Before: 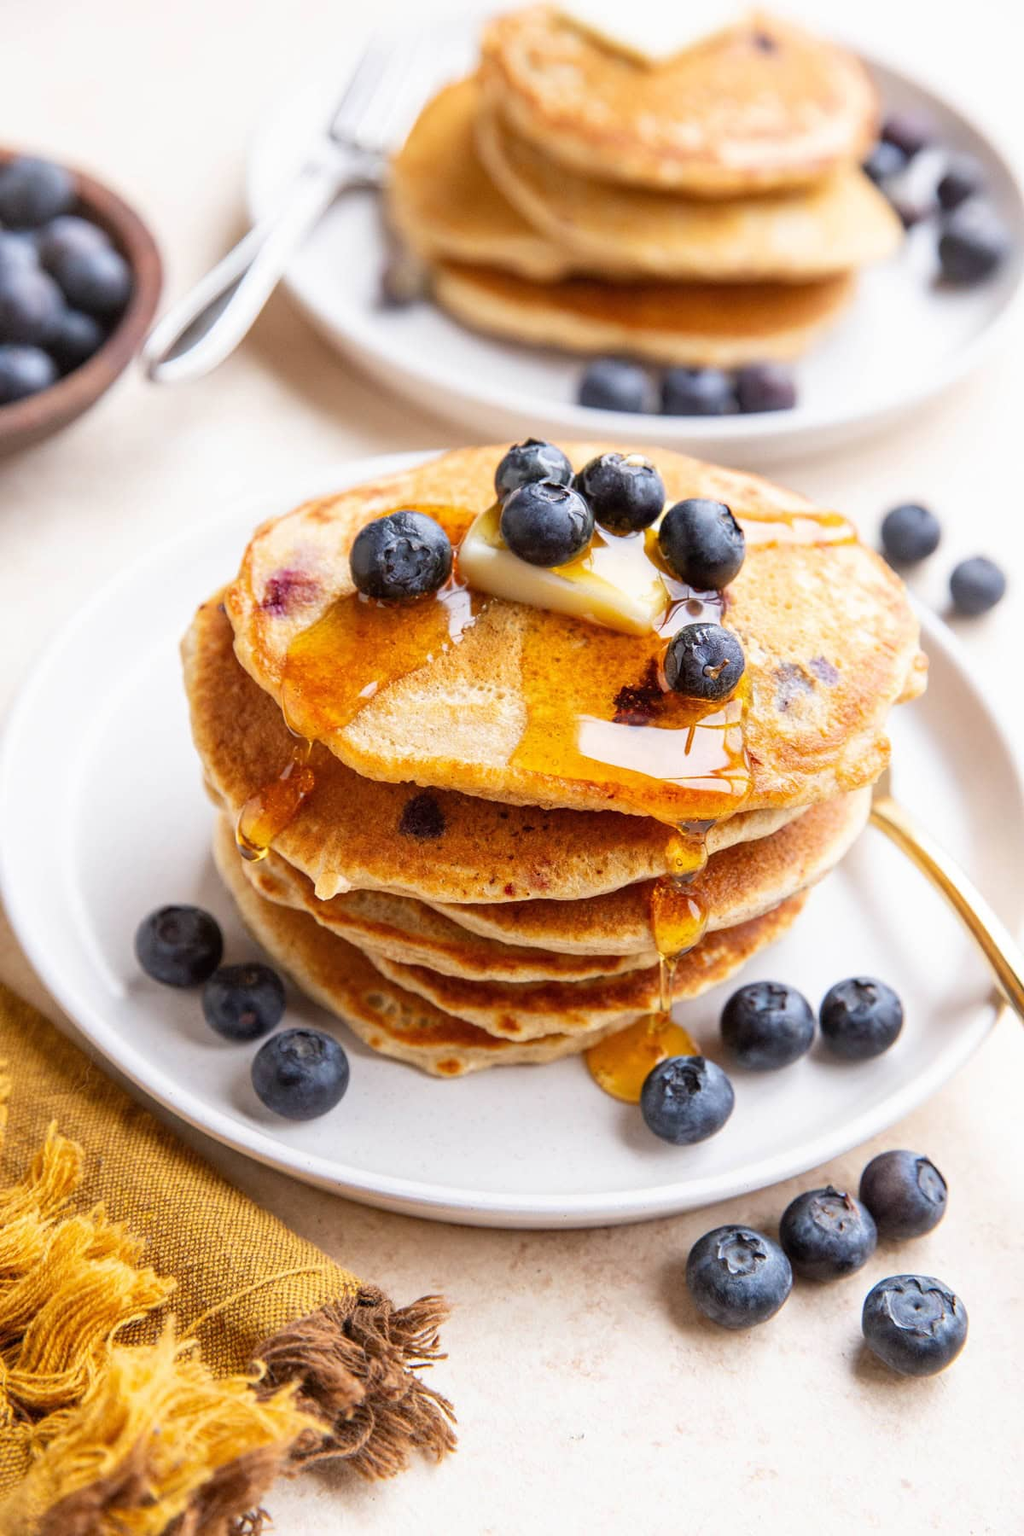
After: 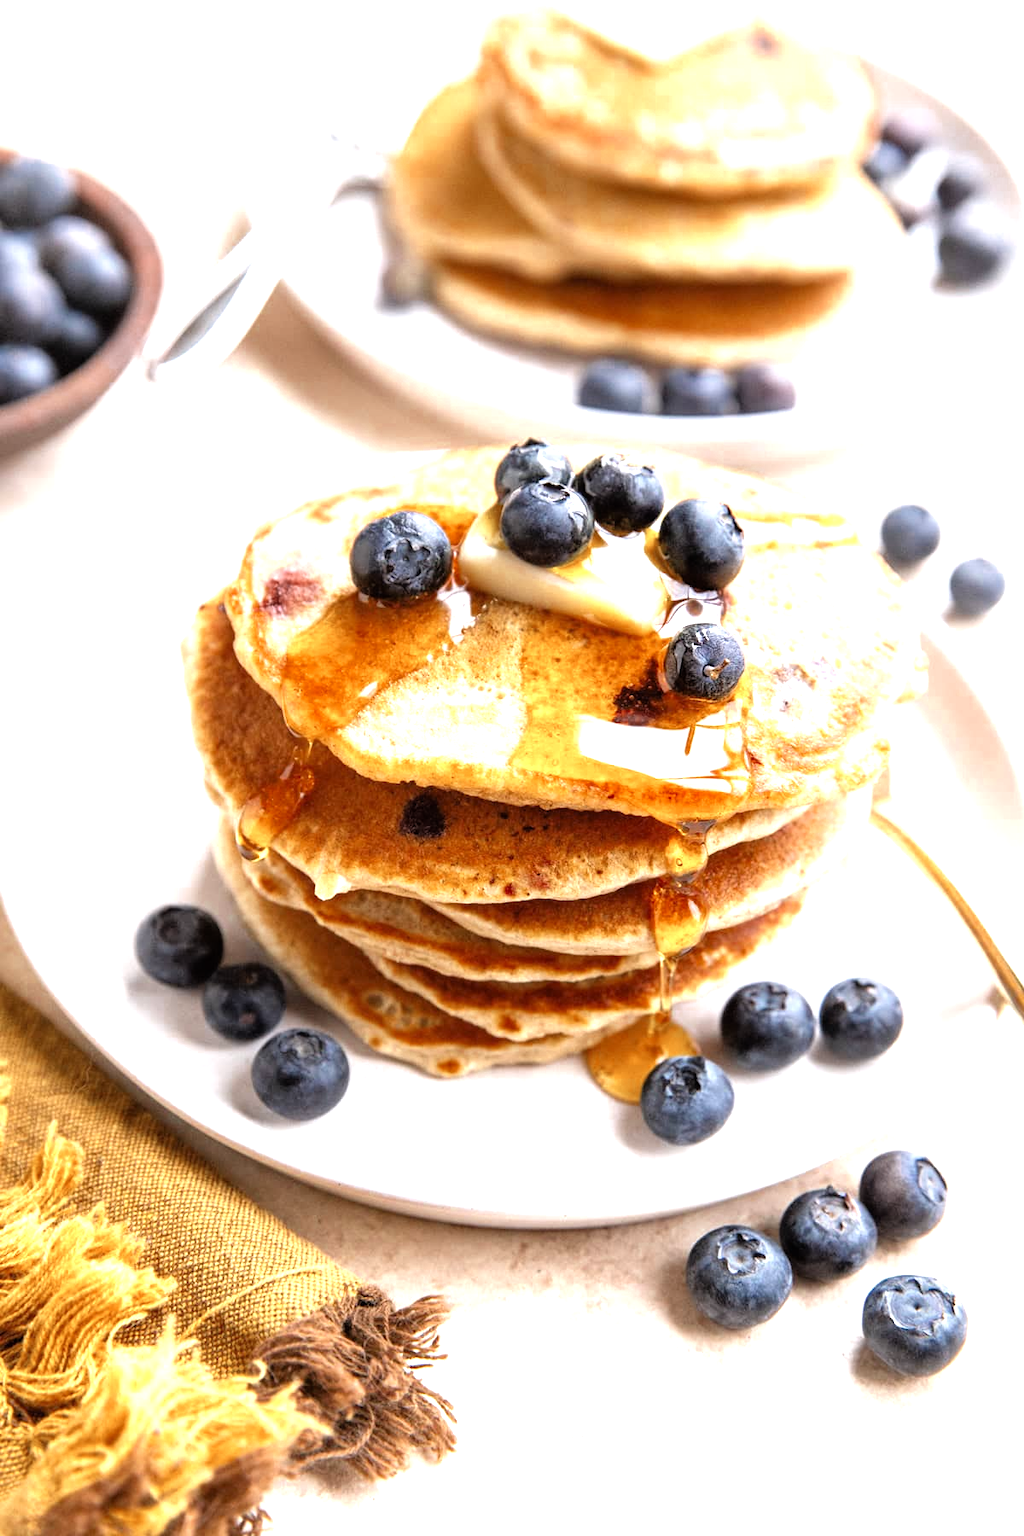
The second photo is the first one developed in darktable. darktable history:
tone equalizer: -8 EV -1.07 EV, -7 EV -1.02 EV, -6 EV -0.896 EV, -5 EV -0.6 EV, -3 EV 0.572 EV, -2 EV 0.87 EV, -1 EV 0.988 EV, +0 EV 1.07 EV
color zones: curves: ch0 [(0, 0.5) (0.125, 0.4) (0.25, 0.5) (0.375, 0.4) (0.5, 0.4) (0.625, 0.35) (0.75, 0.35) (0.875, 0.5)]; ch1 [(0, 0.35) (0.125, 0.45) (0.25, 0.35) (0.375, 0.35) (0.5, 0.35) (0.625, 0.35) (0.75, 0.45) (0.875, 0.35)]; ch2 [(0, 0.6) (0.125, 0.5) (0.25, 0.5) (0.375, 0.6) (0.5, 0.6) (0.625, 0.5) (0.75, 0.5) (0.875, 0.5)]
